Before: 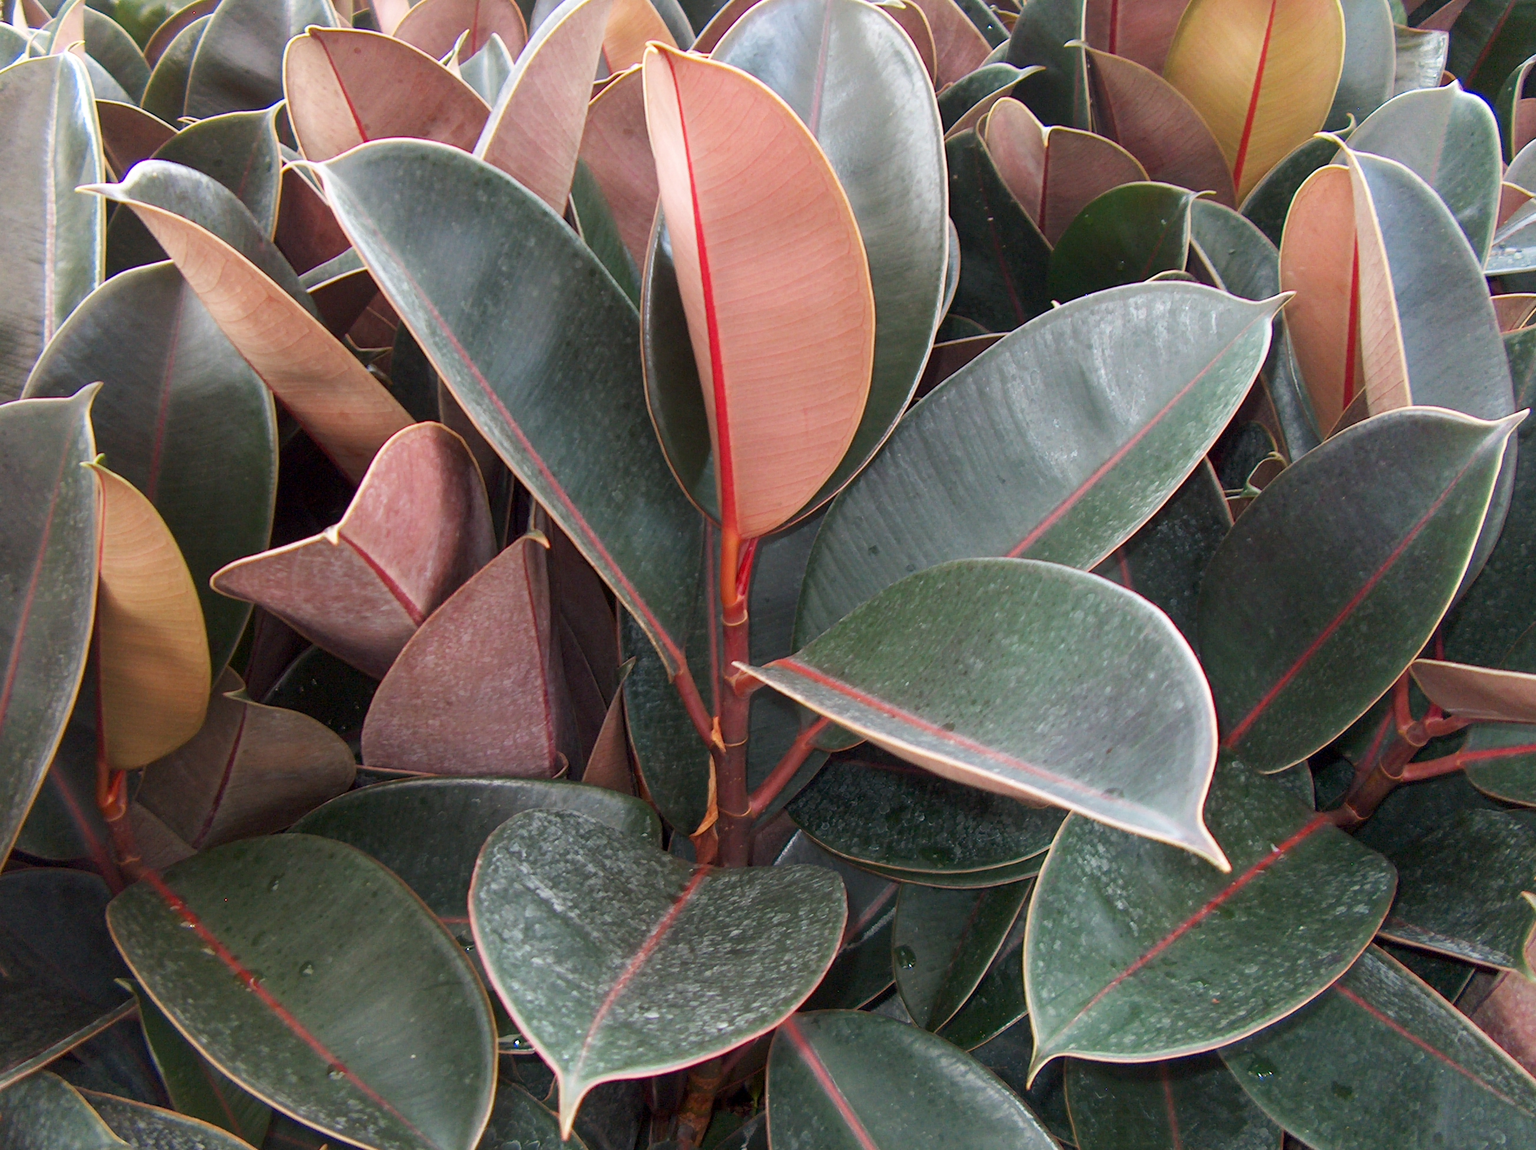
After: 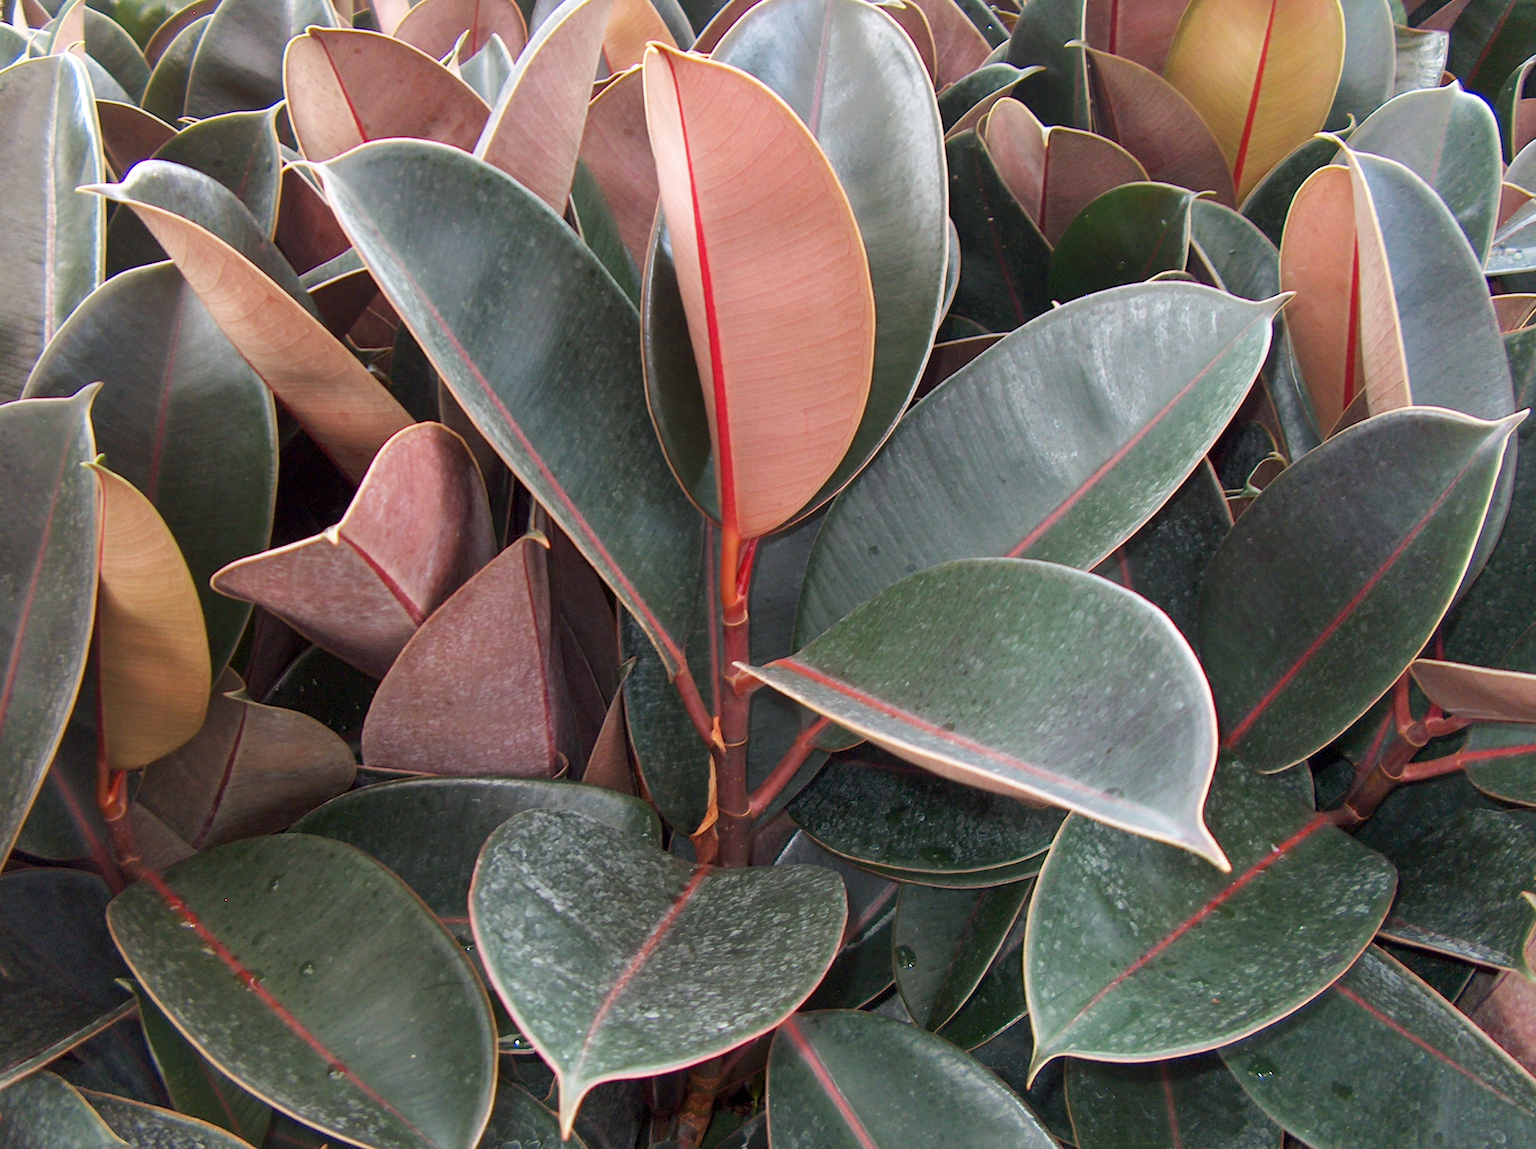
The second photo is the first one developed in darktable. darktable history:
shadows and highlights: shadows 36.45, highlights -27.96, soften with gaussian
